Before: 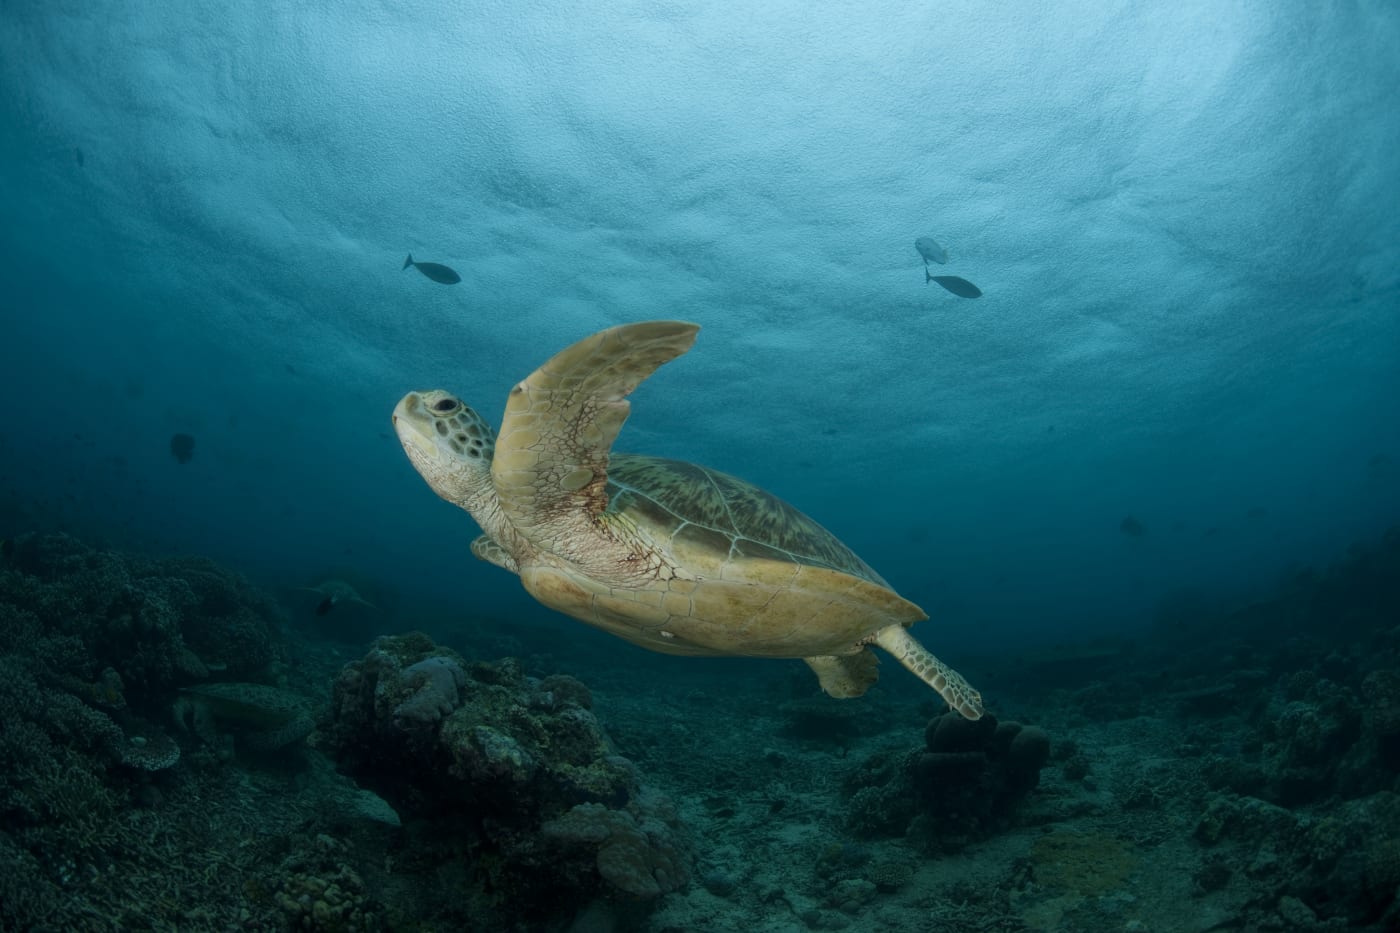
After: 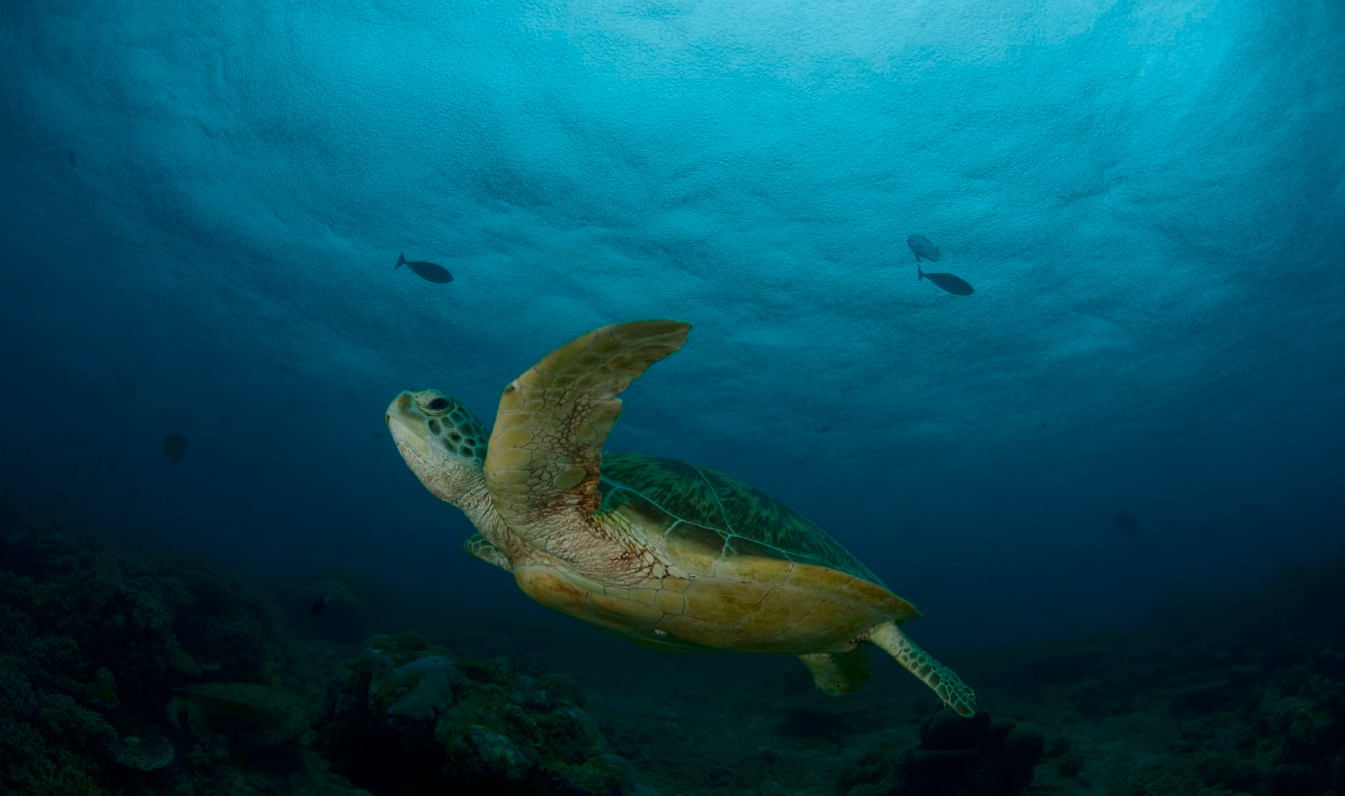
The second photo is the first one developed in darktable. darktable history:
contrast brightness saturation: brightness -0.25, saturation 0.2
crop and rotate: angle 0.2°, left 0.275%, right 3.127%, bottom 14.18%
contrast equalizer: octaves 7, y [[0.6 ×6], [0.55 ×6], [0 ×6], [0 ×6], [0 ×6]], mix -0.2
